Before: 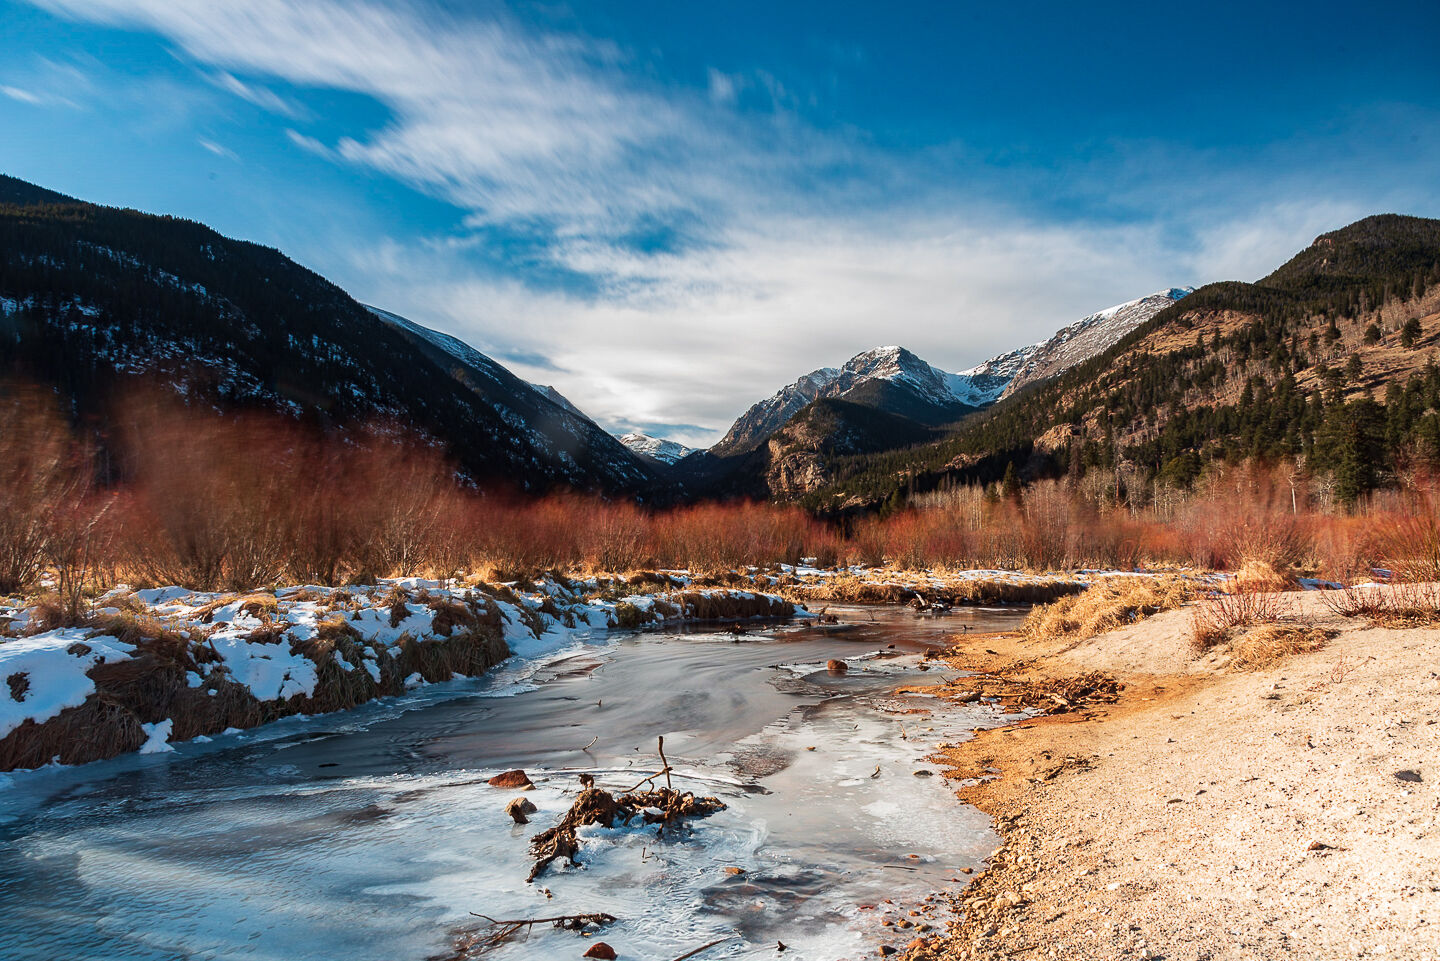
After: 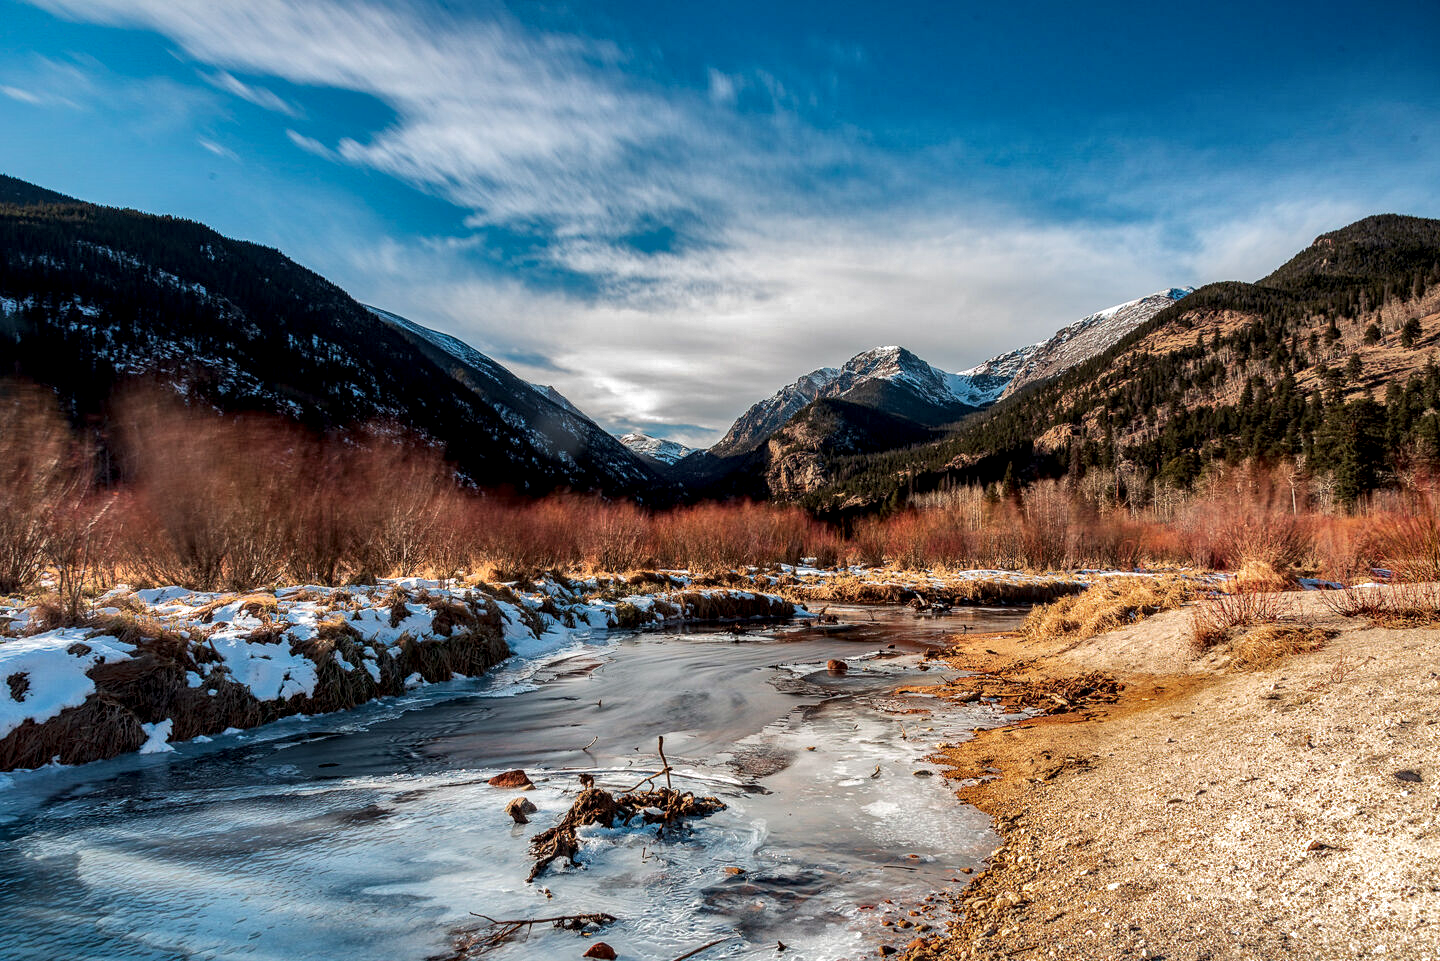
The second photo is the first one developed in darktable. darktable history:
local contrast: detail 160%
shadows and highlights: shadows 25.15, highlights -69.34
